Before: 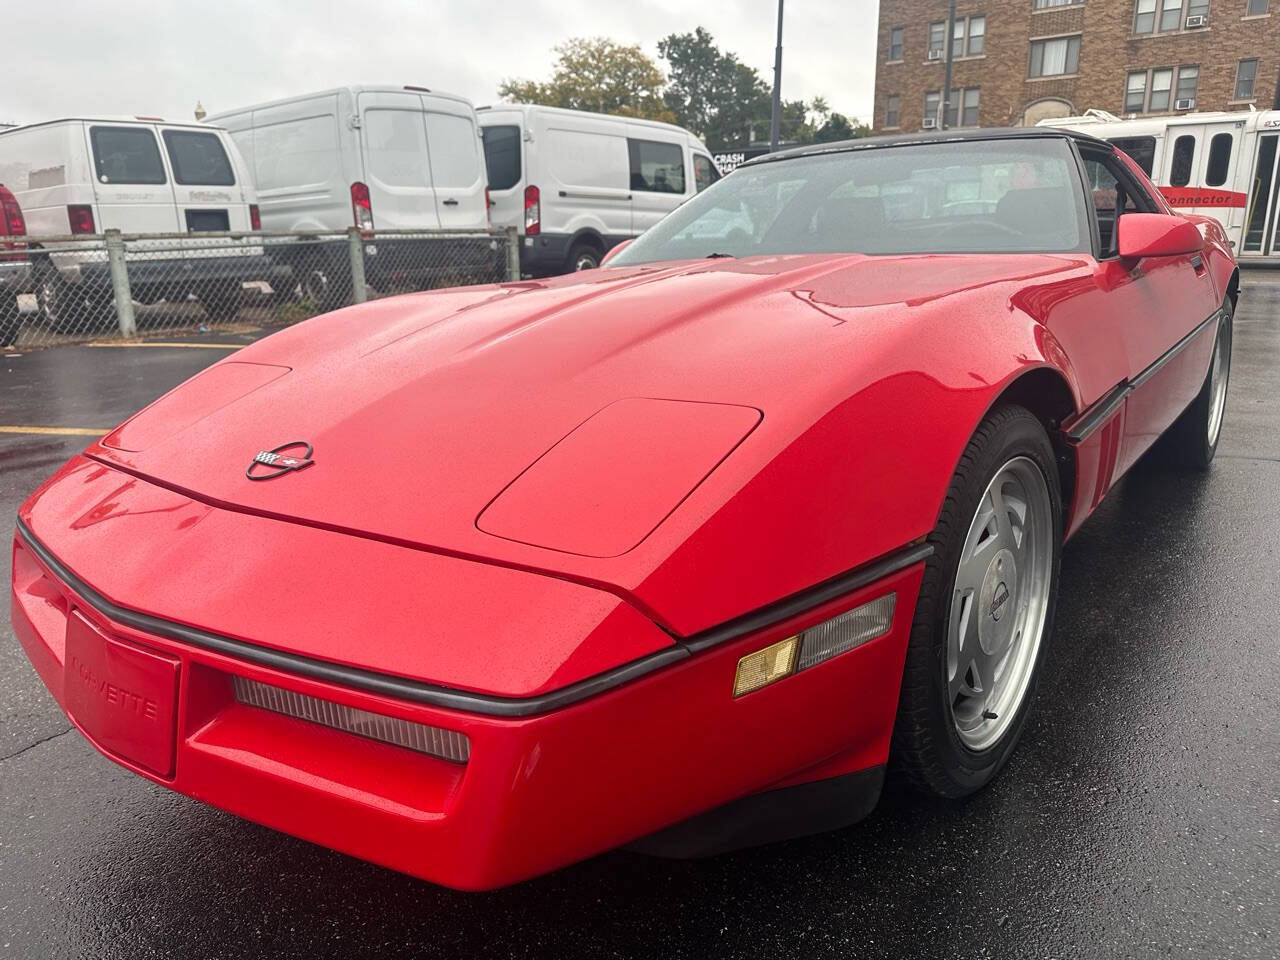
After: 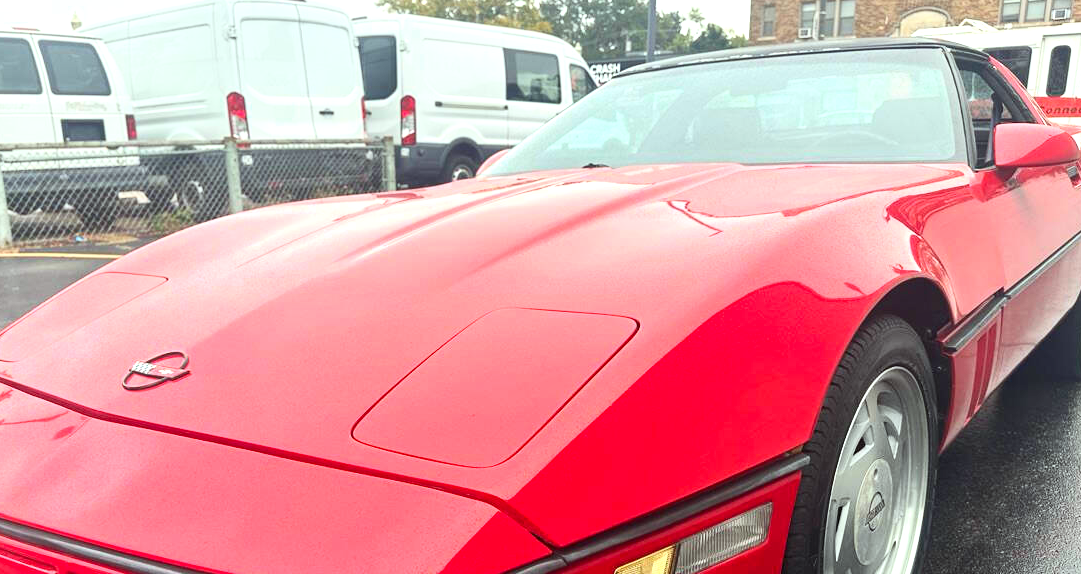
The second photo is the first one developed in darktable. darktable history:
crop and rotate: left 9.693%, top 9.376%, right 5.839%, bottom 30.777%
local contrast: mode bilateral grid, contrast 20, coarseness 51, detail 130%, midtone range 0.2
contrast brightness saturation: contrast 0.2, brightness 0.16, saturation 0.216
exposure: black level correction 0, exposure 0.693 EV, compensate highlight preservation false
color correction: highlights a* -6.47, highlights b* 0.436
